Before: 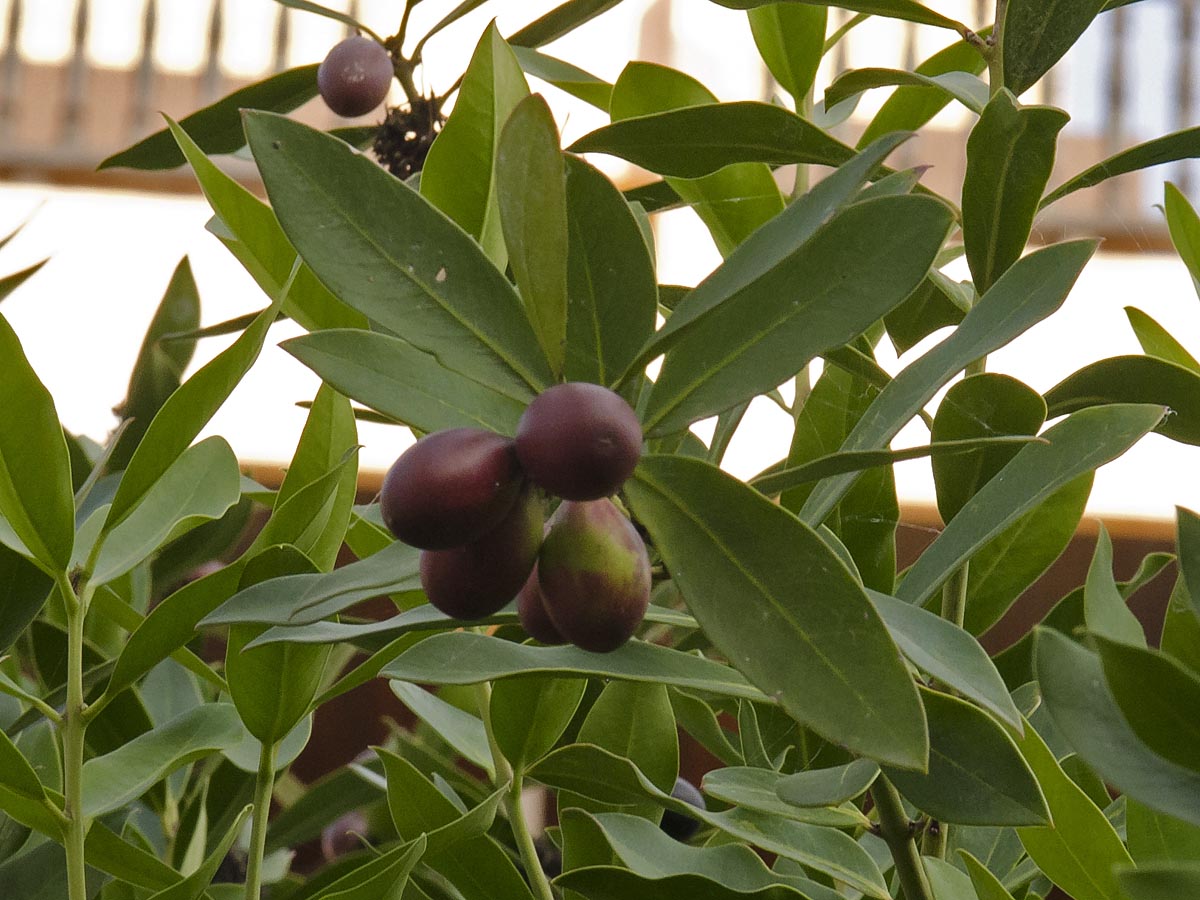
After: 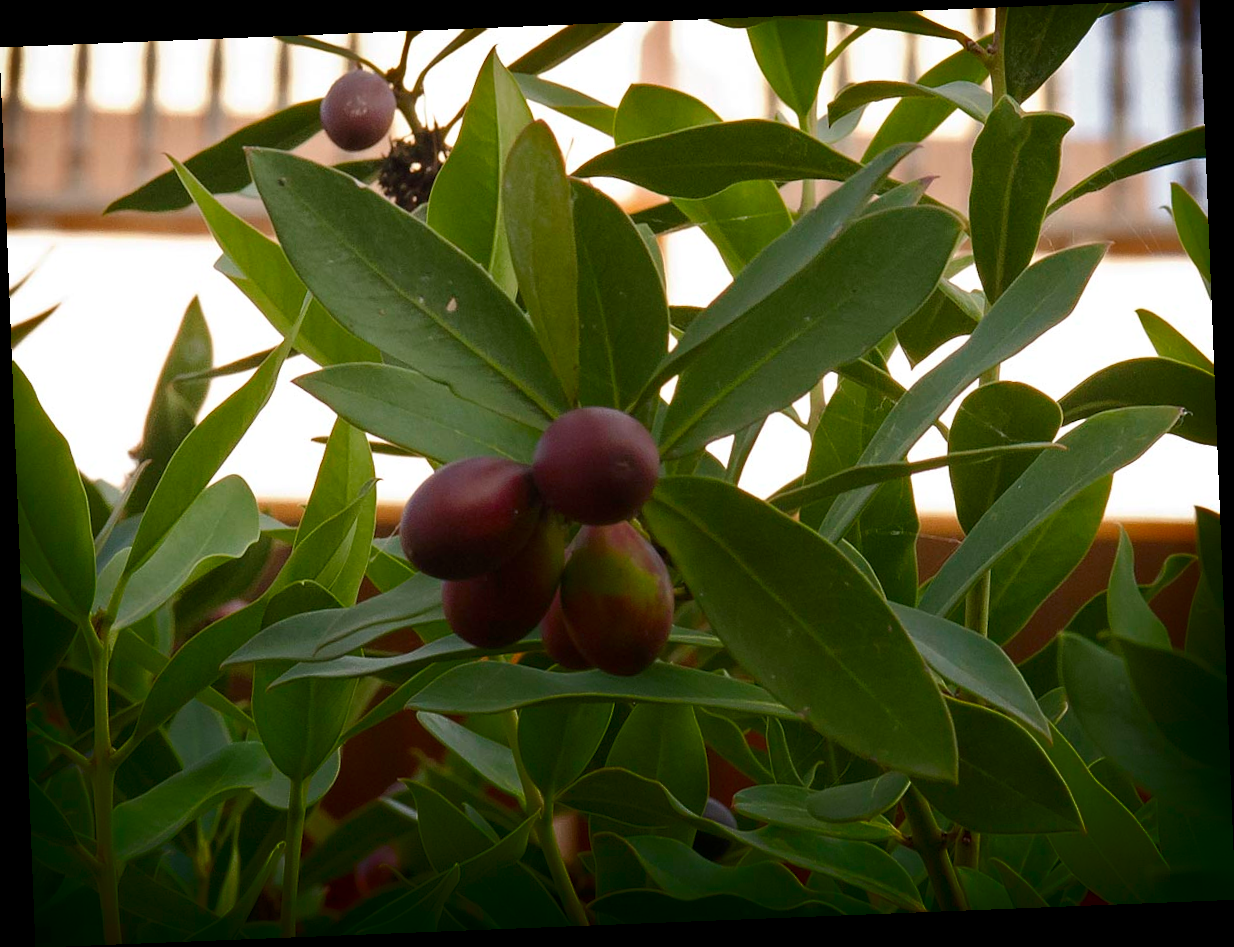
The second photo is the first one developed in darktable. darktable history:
shadows and highlights: shadows -90, highlights 90, soften with gaussian
rotate and perspective: rotation -2.29°, automatic cropping off
